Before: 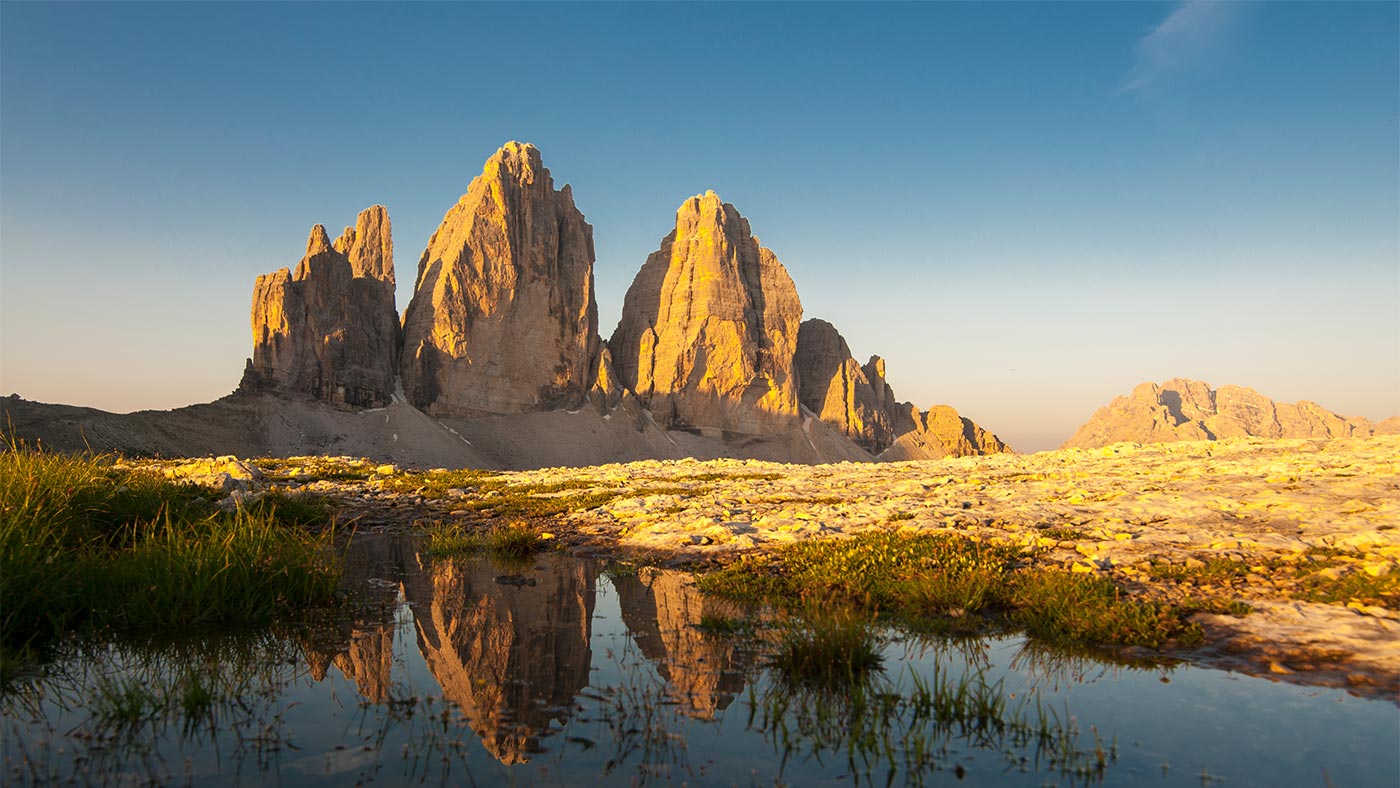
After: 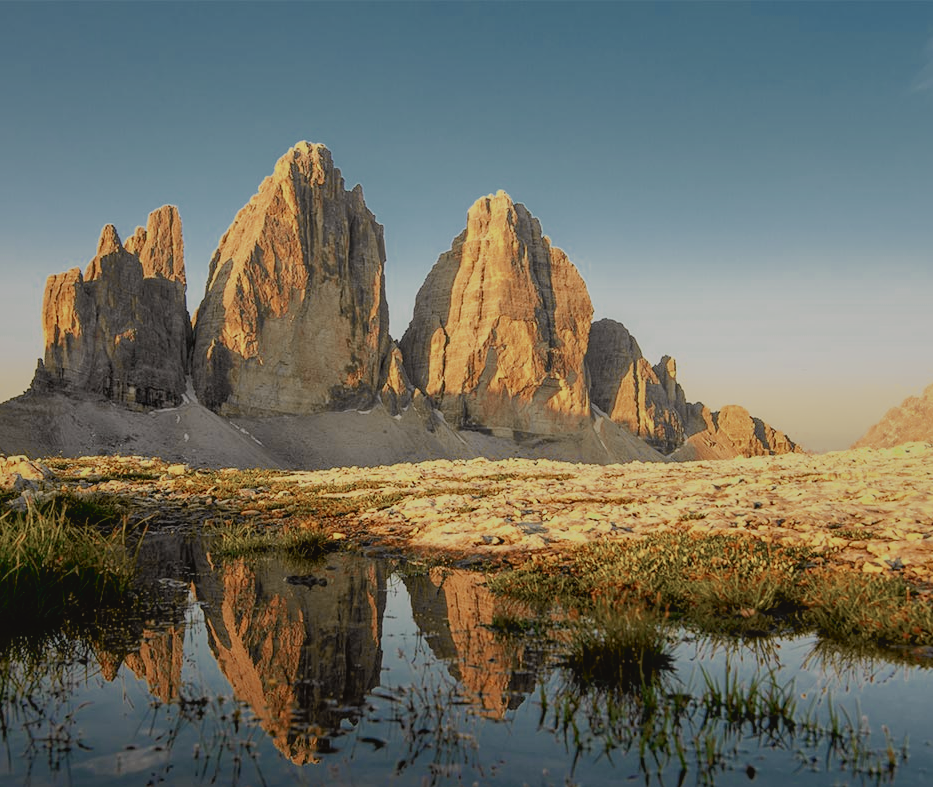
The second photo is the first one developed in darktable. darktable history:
crop and rotate: left 15.055%, right 18.278%
tone curve: curves: ch0 [(0, 0.024) (0.049, 0.038) (0.176, 0.162) (0.33, 0.331) (0.432, 0.475) (0.601, 0.665) (0.843, 0.876) (1, 1)]; ch1 [(0, 0) (0.339, 0.358) (0.445, 0.439) (0.476, 0.47) (0.504, 0.504) (0.53, 0.511) (0.557, 0.558) (0.627, 0.635) (0.728, 0.746) (1, 1)]; ch2 [(0, 0) (0.327, 0.324) (0.417, 0.44) (0.46, 0.453) (0.502, 0.504) (0.526, 0.52) (0.54, 0.564) (0.606, 0.626) (0.76, 0.75) (1, 1)], color space Lab, independent channels, preserve colors none
local contrast: detail 110%
filmic rgb: black relative exposure -8.79 EV, white relative exposure 4.98 EV, threshold 3 EV, target black luminance 0%, hardness 3.77, latitude 66.33%, contrast 0.822, shadows ↔ highlights balance 20%, color science v5 (2021), contrast in shadows safe, contrast in highlights safe, enable highlight reconstruction true
color zones: curves: ch0 [(0, 0.5) (0.125, 0.4) (0.25, 0.5) (0.375, 0.4) (0.5, 0.4) (0.625, 0.35) (0.75, 0.35) (0.875, 0.5)]; ch1 [(0, 0.35) (0.125, 0.45) (0.25, 0.35) (0.375, 0.35) (0.5, 0.35) (0.625, 0.35) (0.75, 0.45) (0.875, 0.35)]; ch2 [(0, 0.6) (0.125, 0.5) (0.25, 0.5) (0.375, 0.6) (0.5, 0.6) (0.625, 0.5) (0.75, 0.5) (0.875, 0.5)]
shadows and highlights: on, module defaults
